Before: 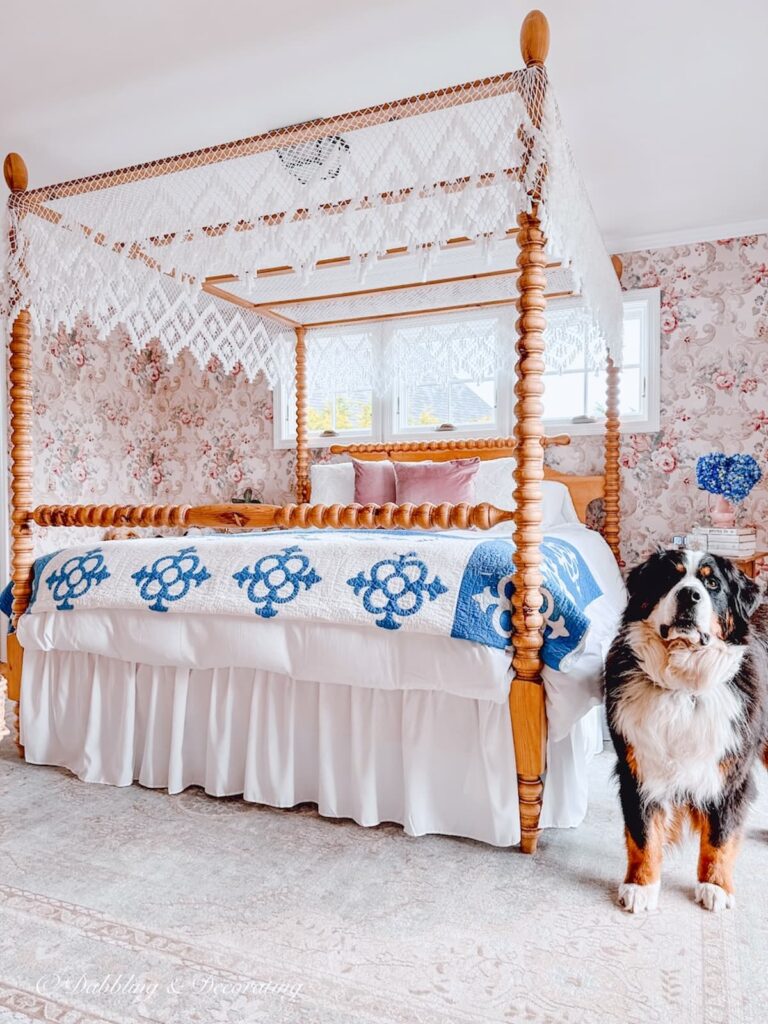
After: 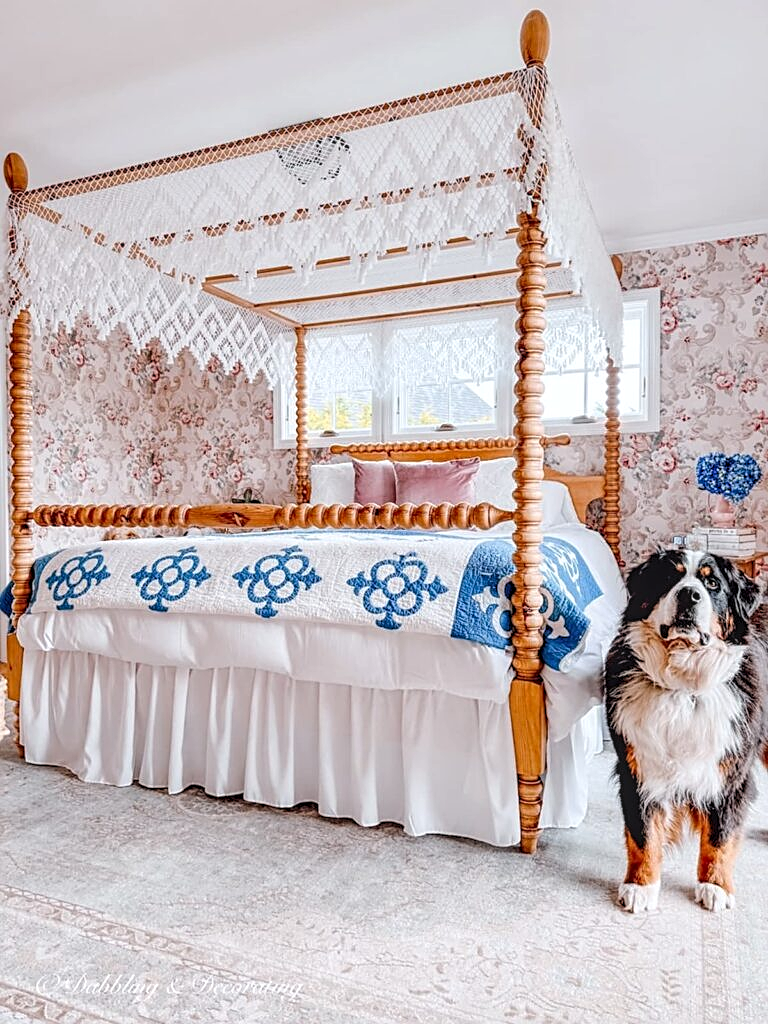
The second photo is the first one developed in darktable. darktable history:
sharpen: on, module defaults
levels: levels [0.016, 0.5, 0.996]
local contrast: on, module defaults
